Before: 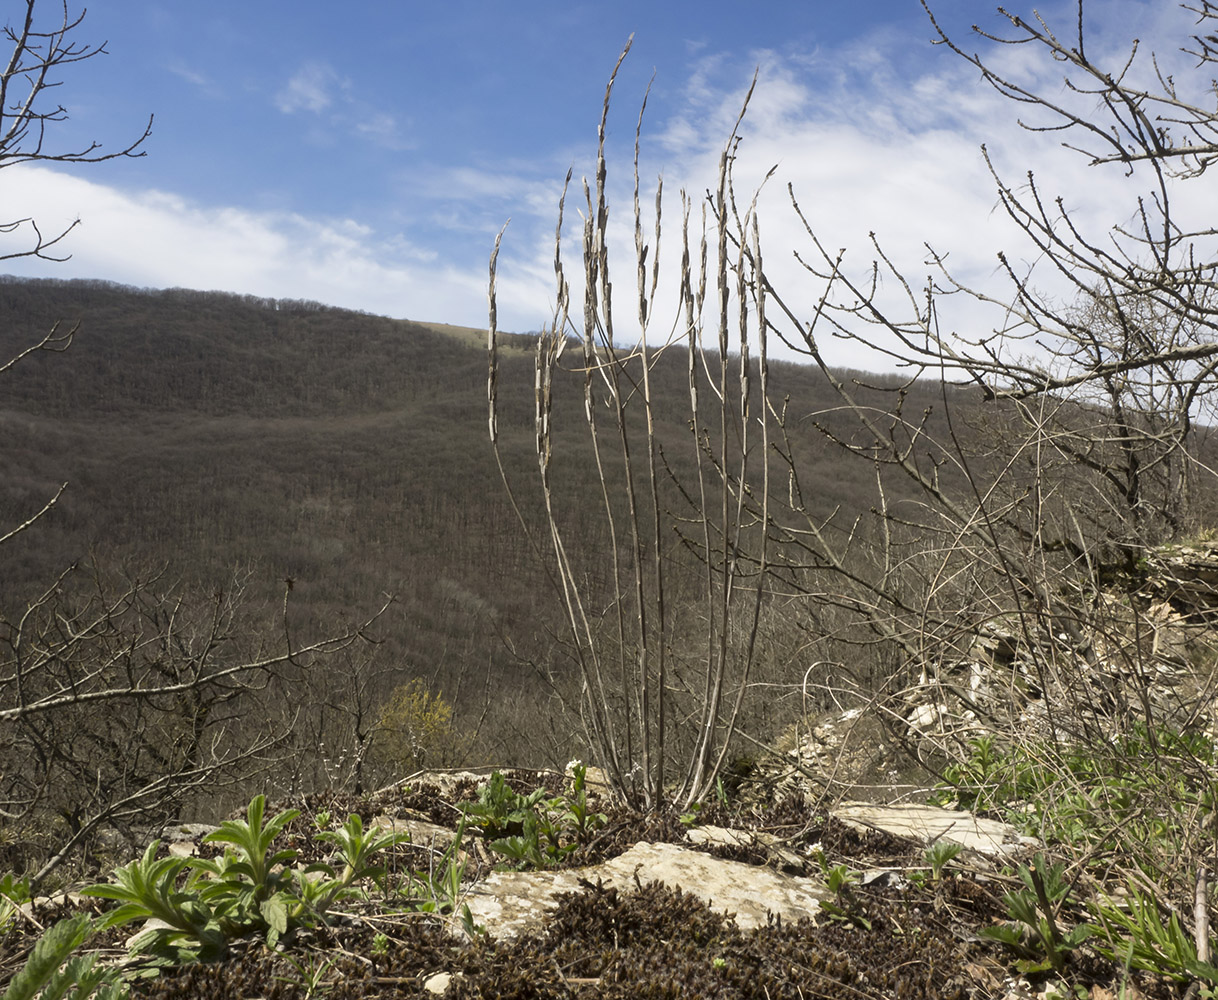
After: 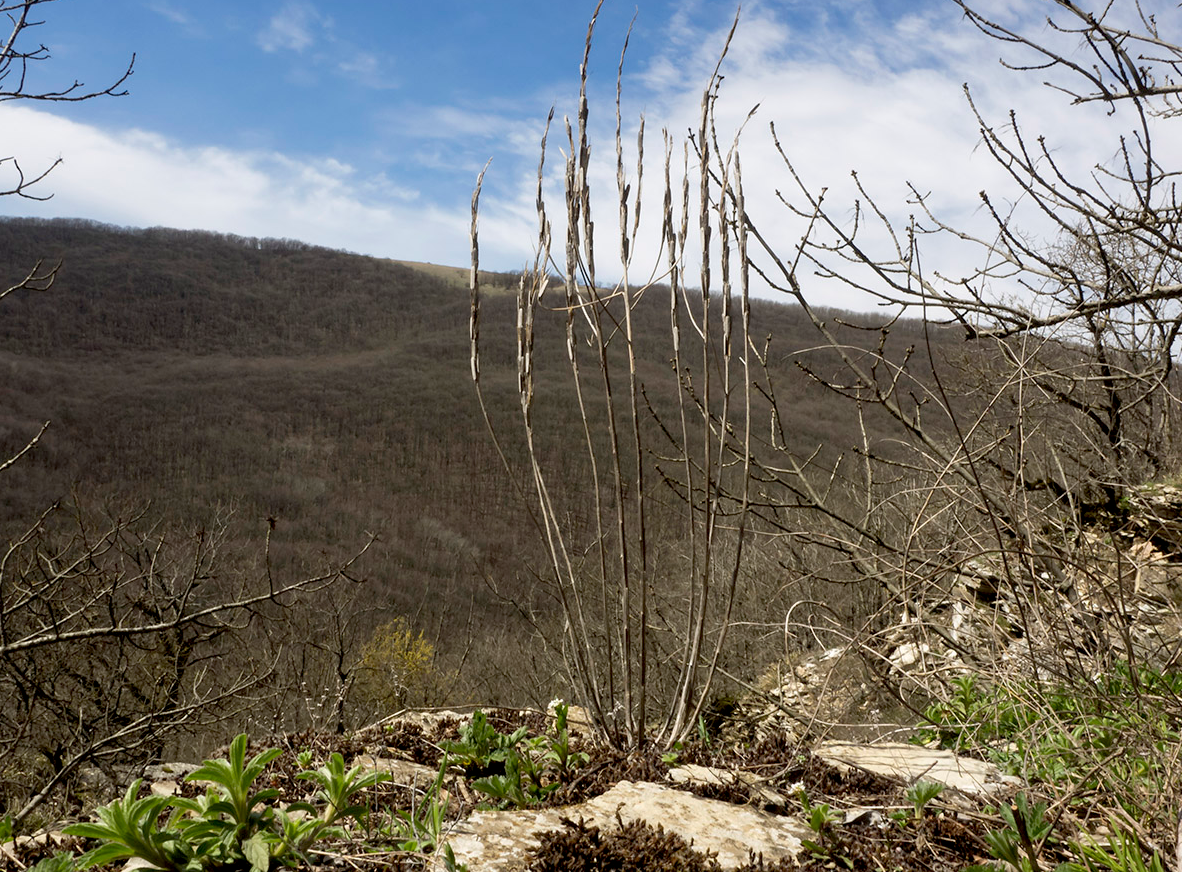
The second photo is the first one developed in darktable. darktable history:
crop: left 1.507%, top 6.147%, right 1.379%, bottom 6.637%
exposure: black level correction 0.012, compensate highlight preservation false
